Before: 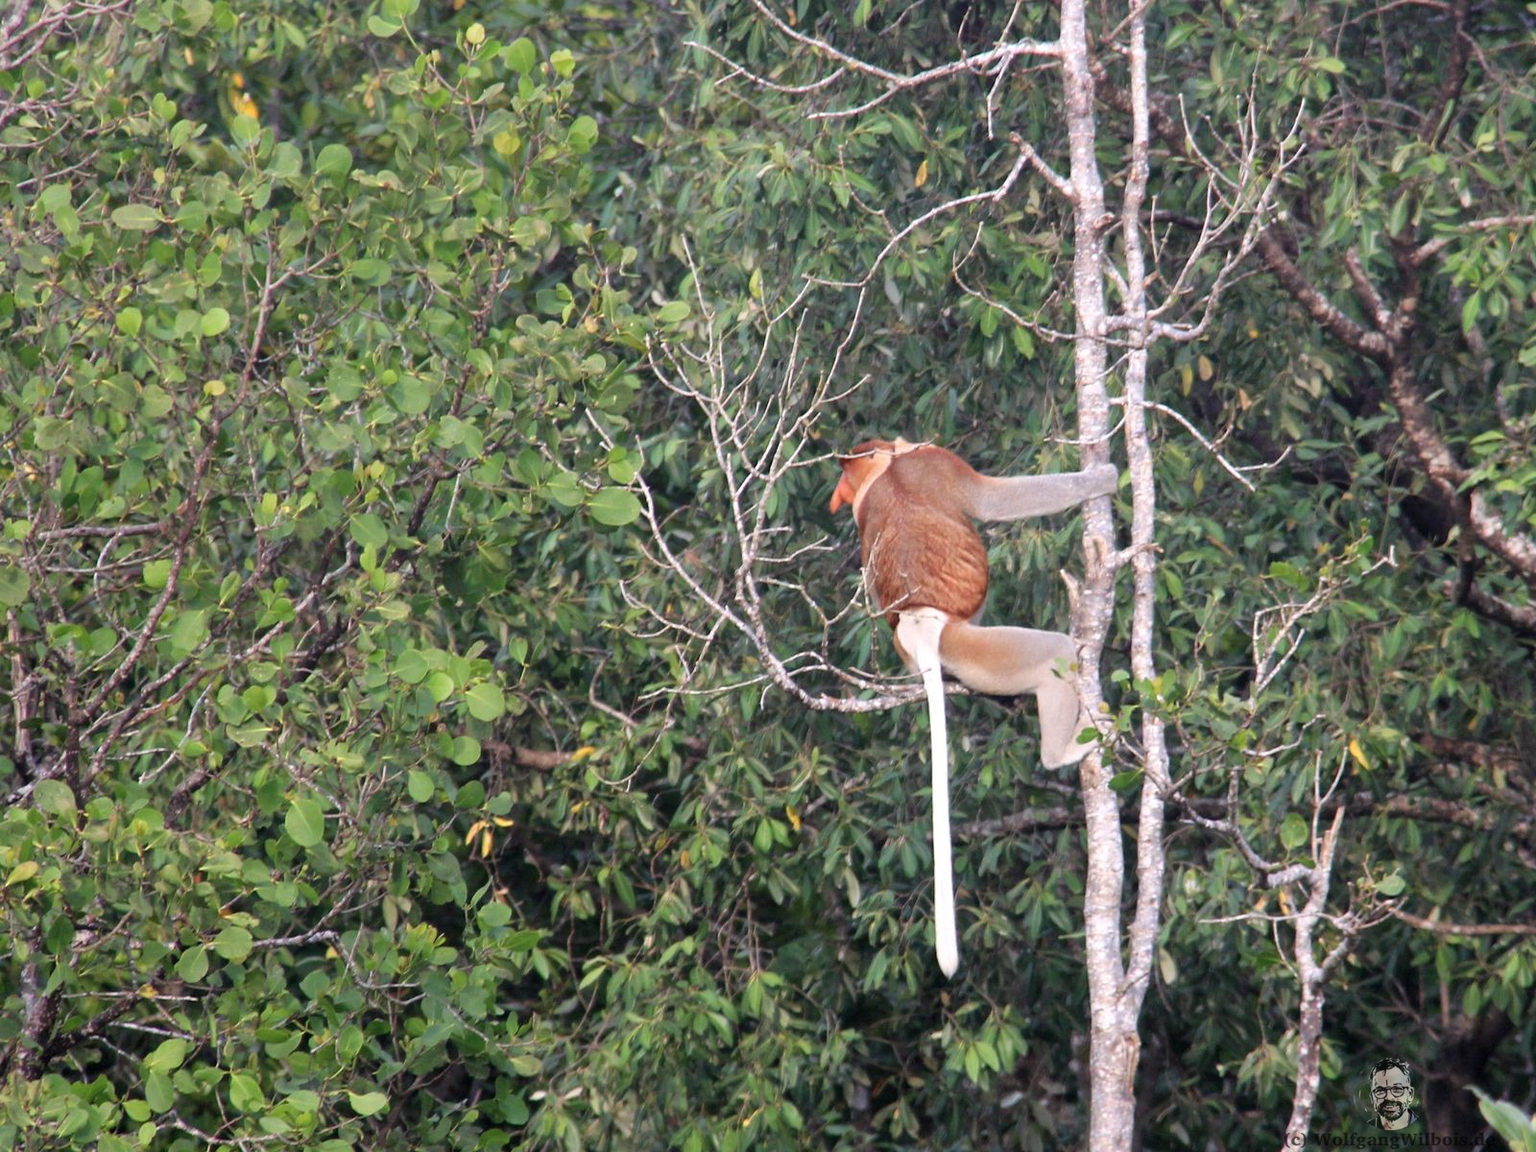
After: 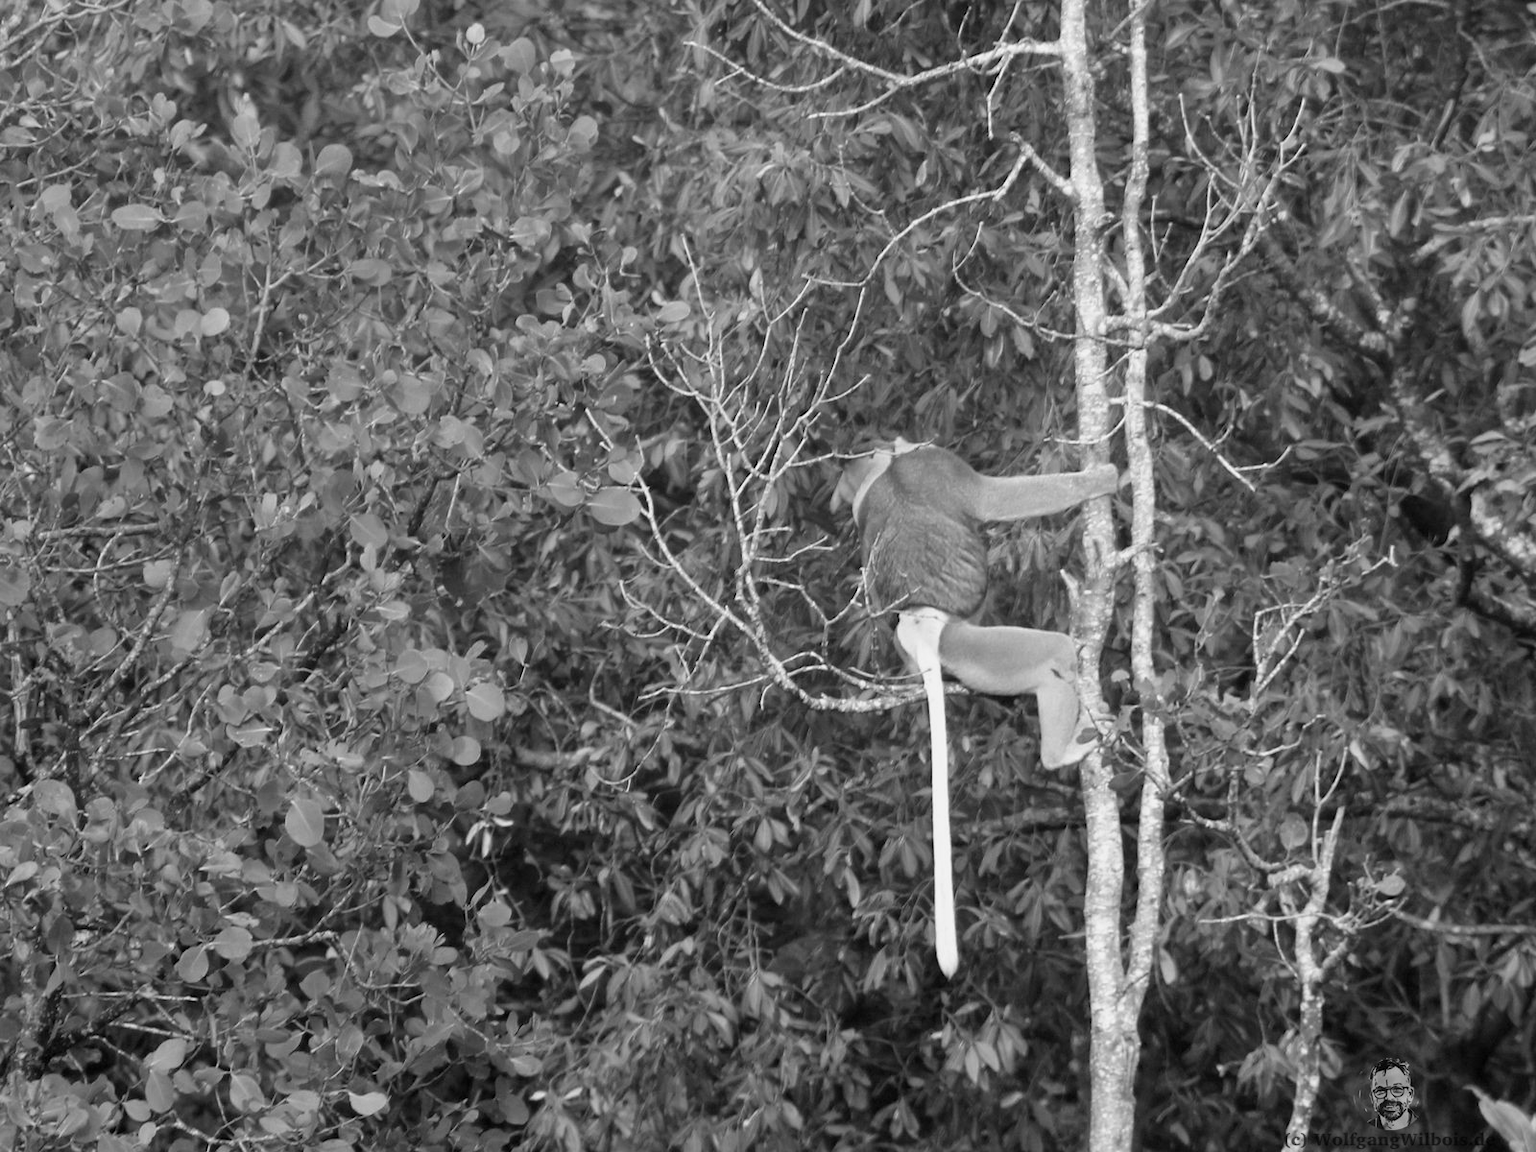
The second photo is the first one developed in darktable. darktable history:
monochrome: a 14.95, b -89.96
color balance rgb: global vibrance 1%, saturation formula JzAzBz (2021)
